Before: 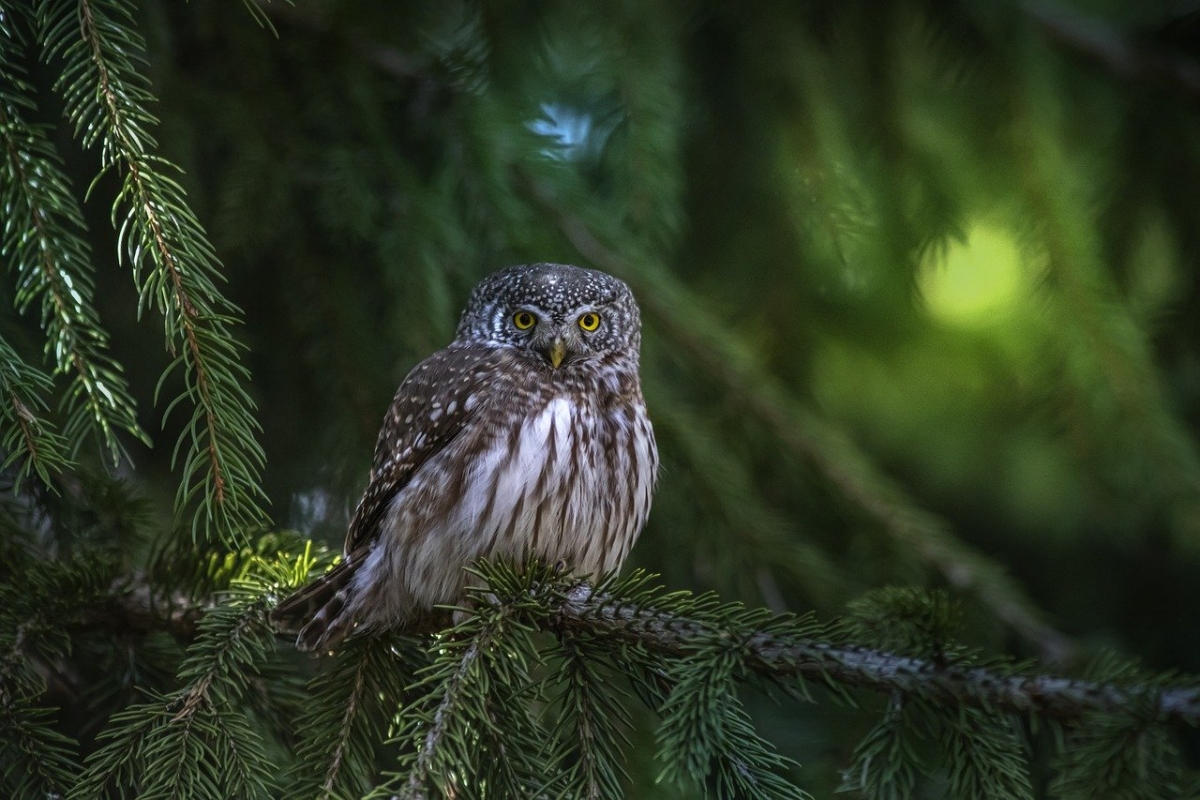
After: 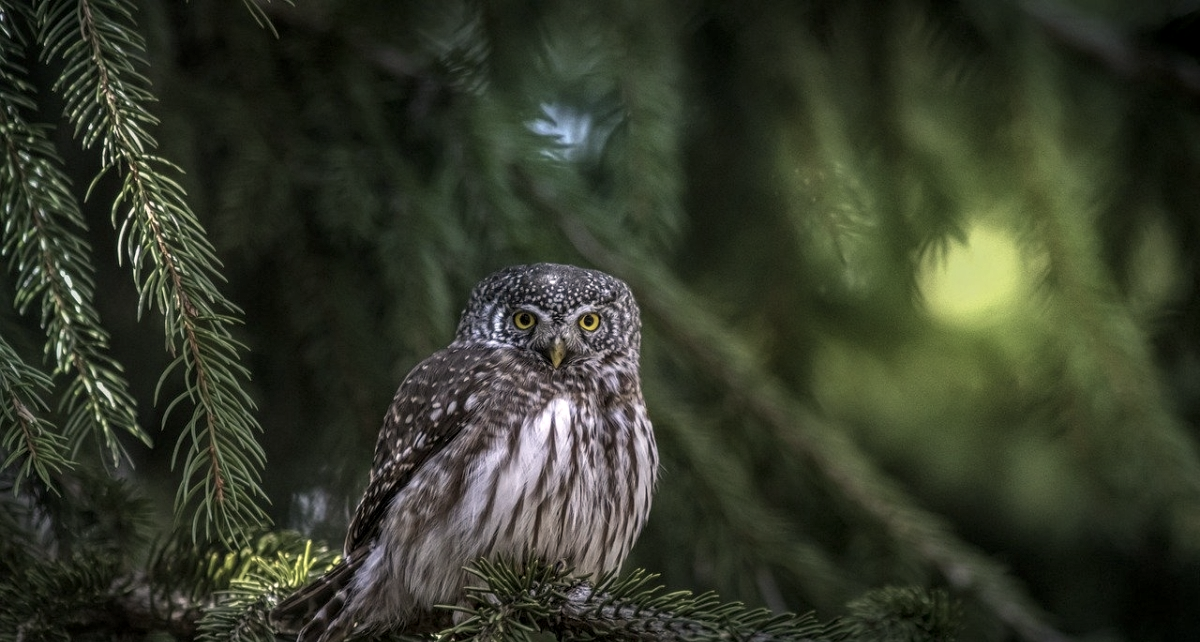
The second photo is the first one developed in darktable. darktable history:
color correction: highlights a* 5.59, highlights b* 5.24, saturation 0.68
local contrast: detail 130%
crop: bottom 19.644%
